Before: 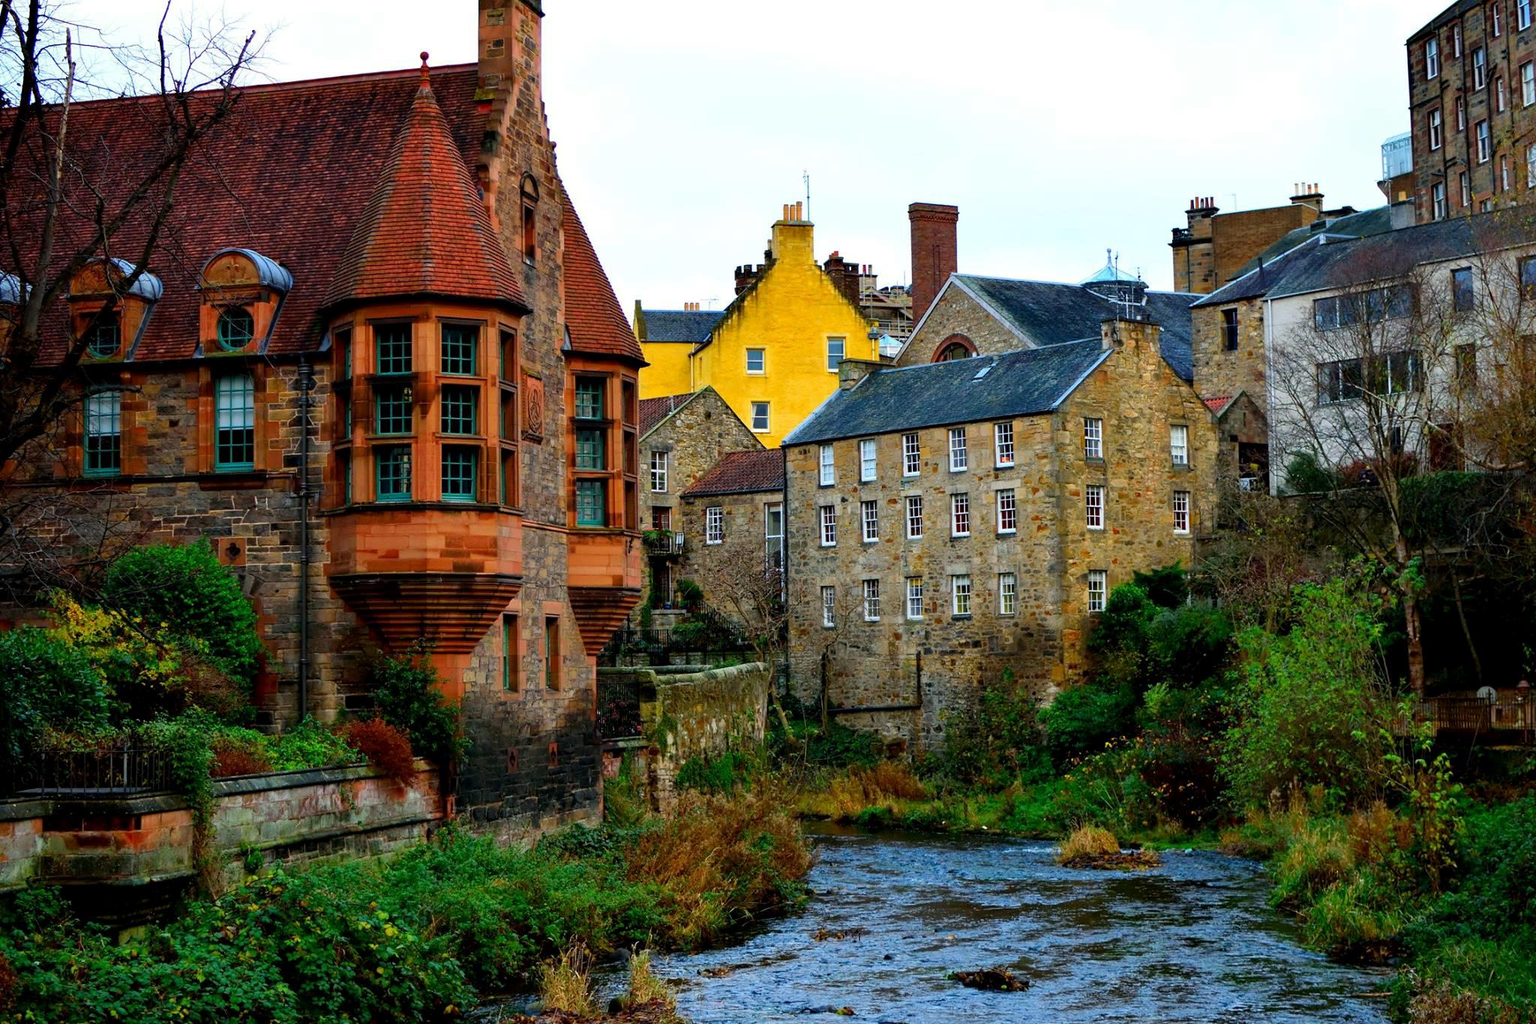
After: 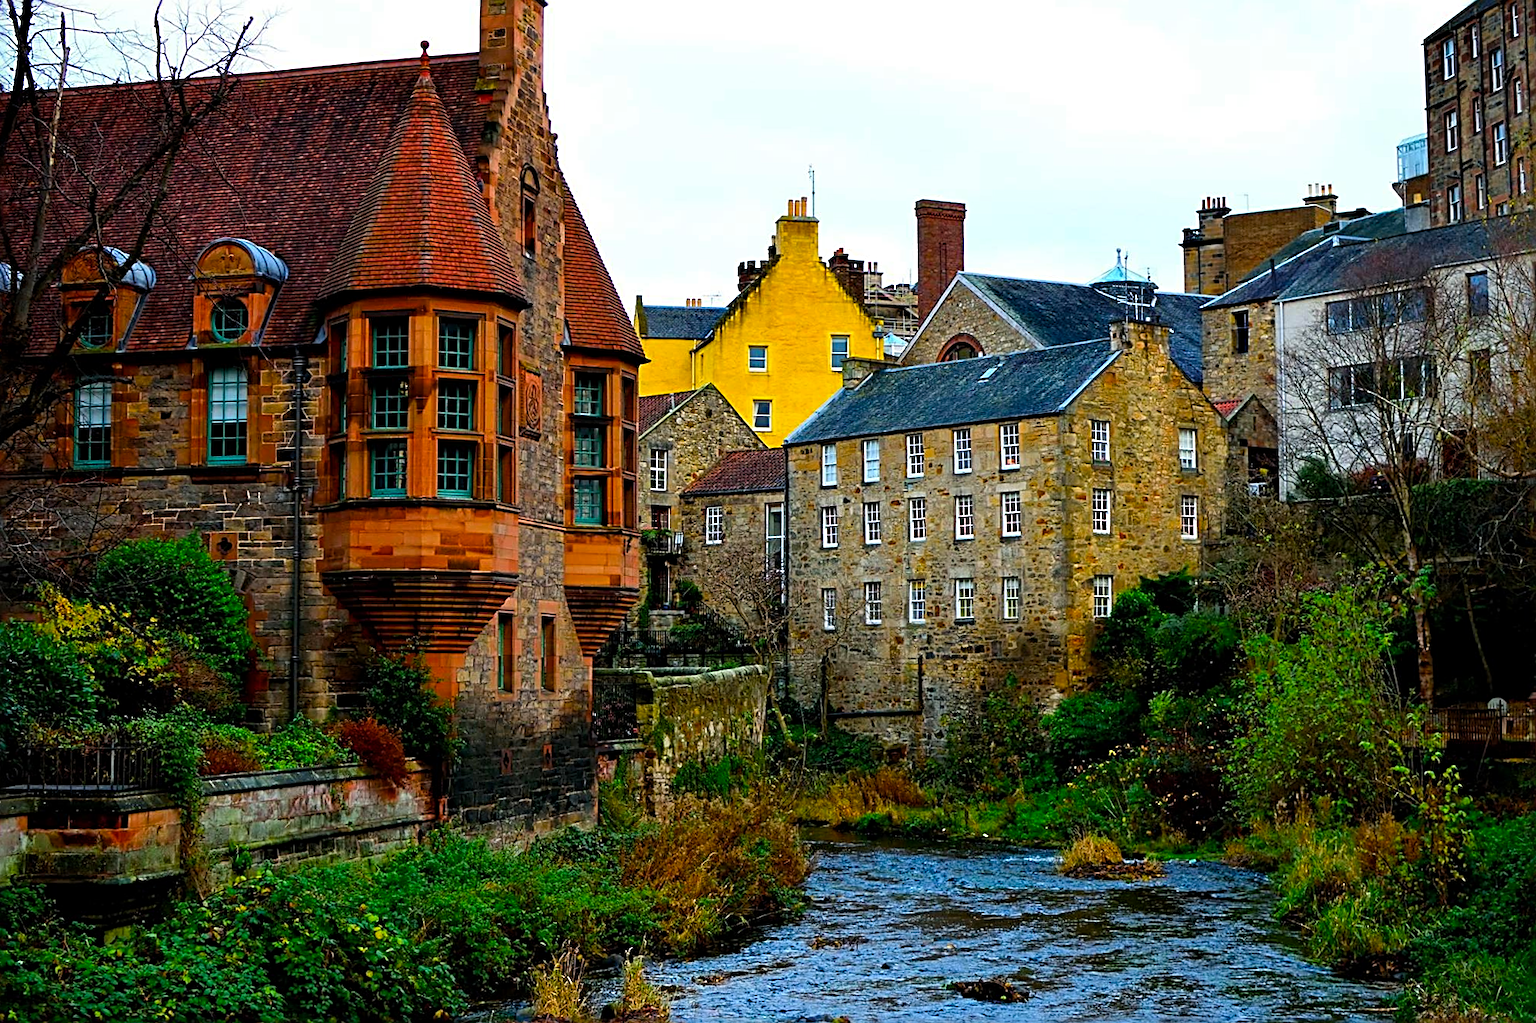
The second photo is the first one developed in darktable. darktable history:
crop and rotate: angle -0.641°
color balance rgb: shadows lift › luminance -10.359%, perceptual saturation grading › global saturation 24.907%
sharpen: radius 2.973, amount 0.761
